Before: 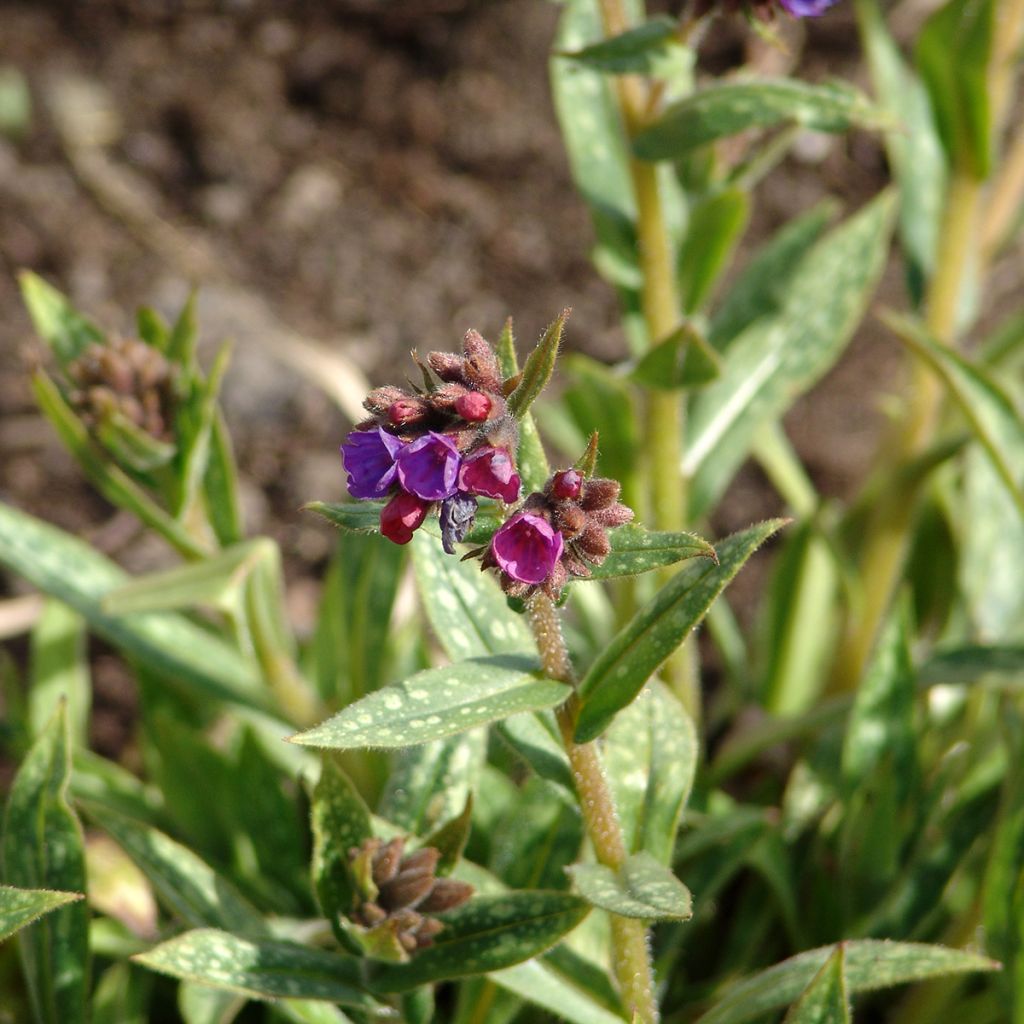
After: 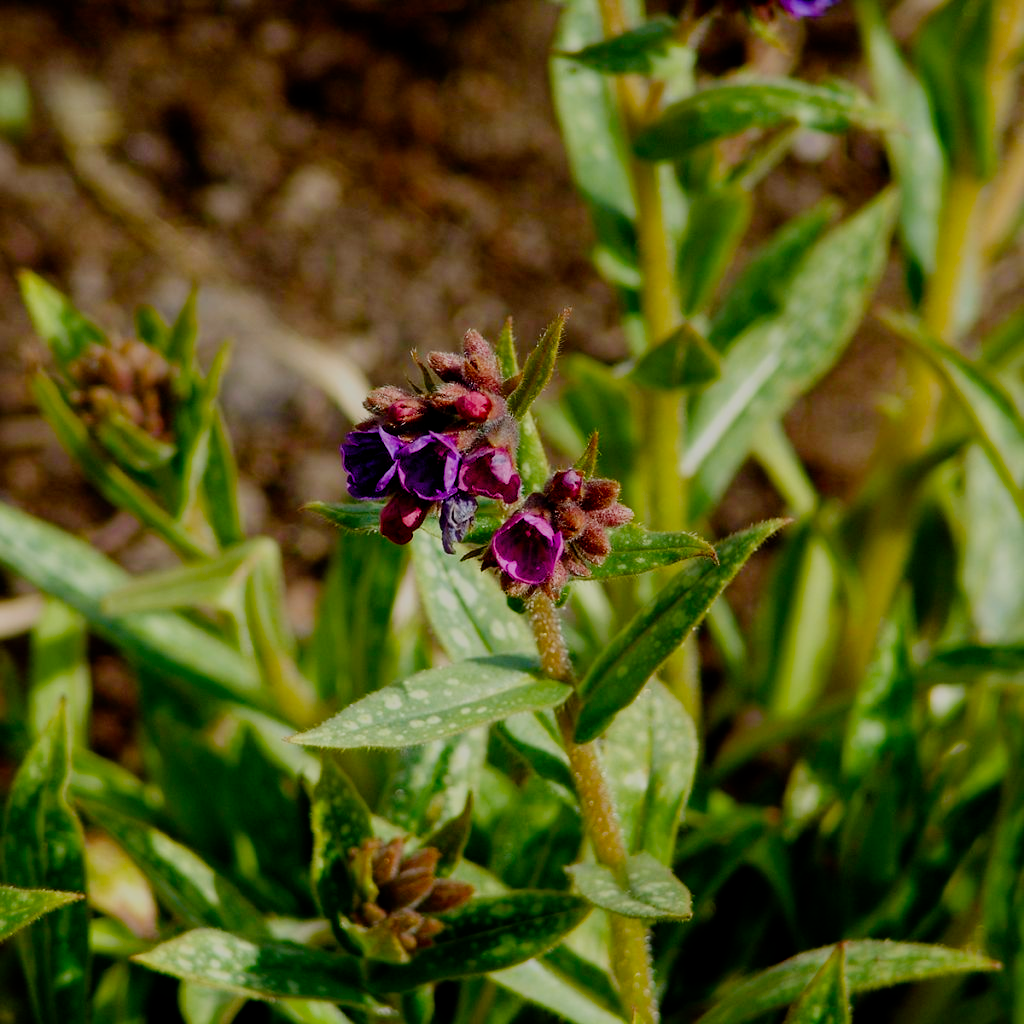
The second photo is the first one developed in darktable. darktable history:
color balance rgb: perceptual saturation grading › global saturation 20%, perceptual saturation grading › highlights -25%, perceptual saturation grading › shadows 25%, global vibrance 50%
filmic rgb: middle gray luminance 29%, black relative exposure -10.3 EV, white relative exposure 5.5 EV, threshold 6 EV, target black luminance 0%, hardness 3.95, latitude 2.04%, contrast 1.132, highlights saturation mix 5%, shadows ↔ highlights balance 15.11%, preserve chrominance no, color science v3 (2019), use custom middle-gray values true, iterations of high-quality reconstruction 0, enable highlight reconstruction true
